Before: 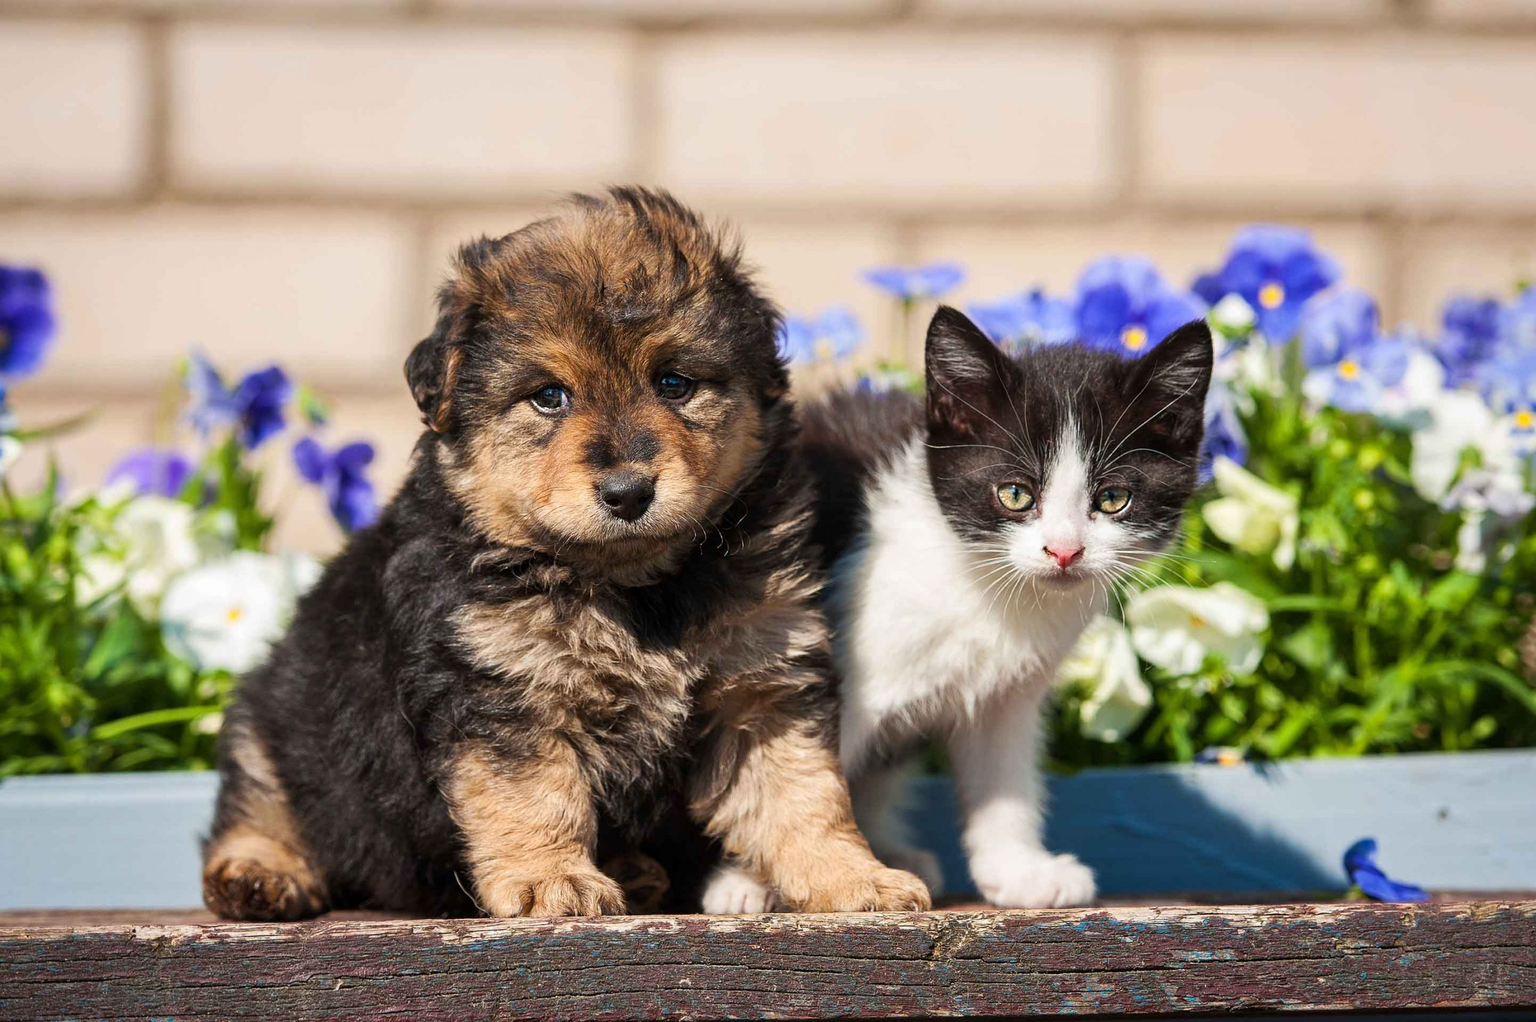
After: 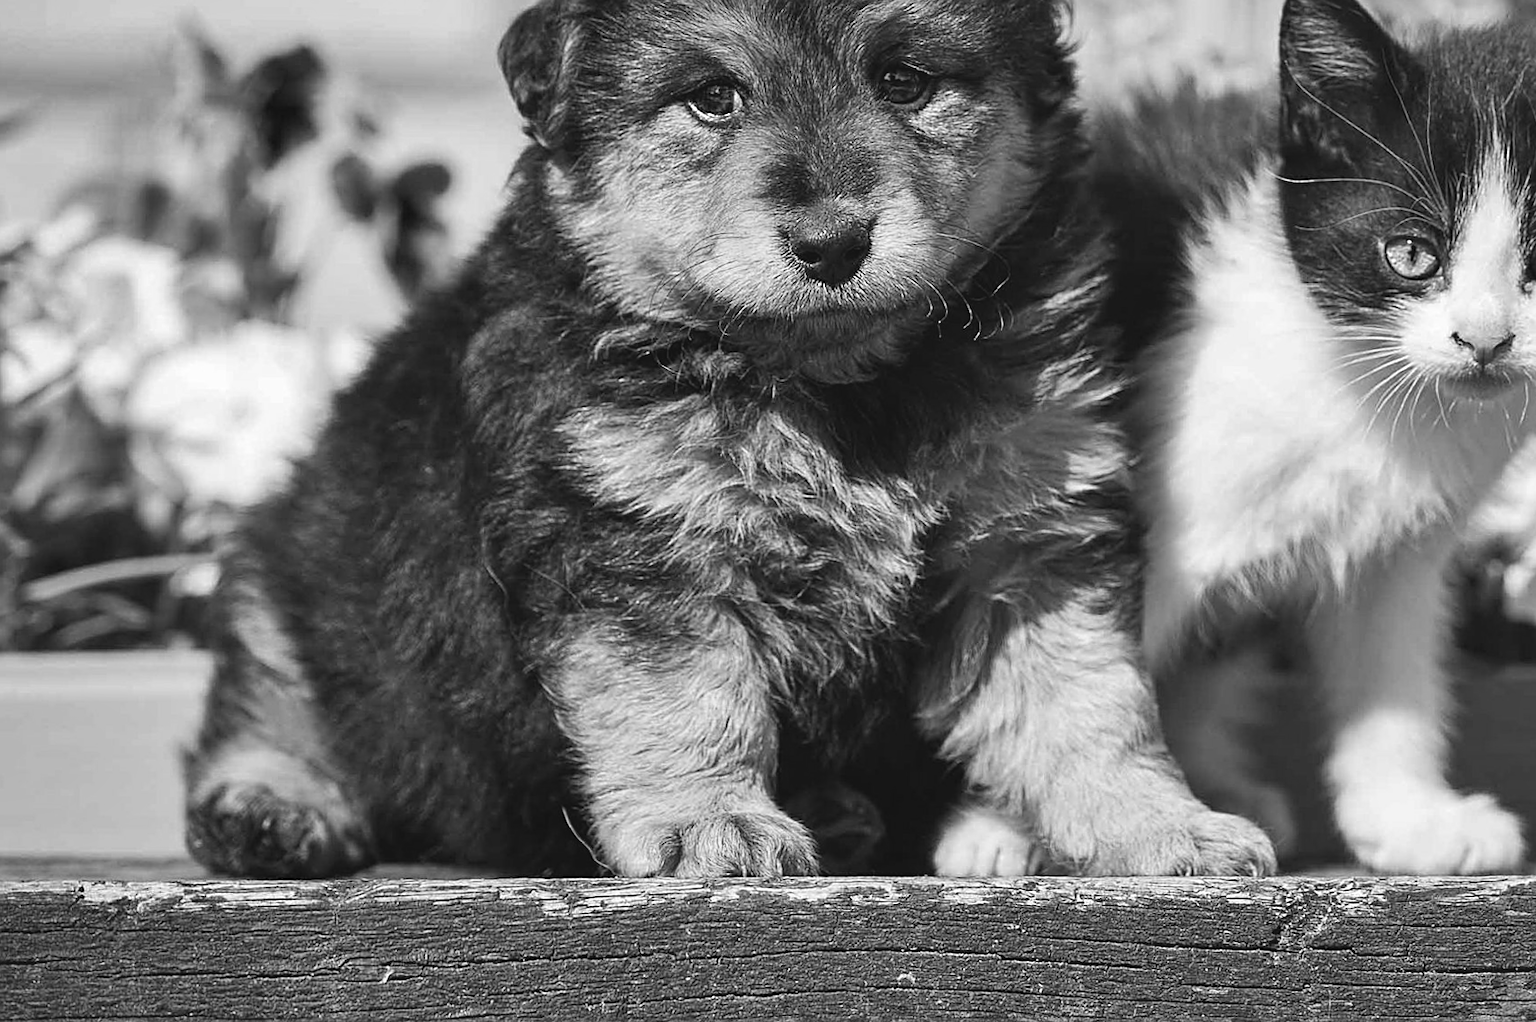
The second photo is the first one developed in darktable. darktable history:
color balance rgb: shadows lift › chroma 3%, shadows lift › hue 280.8°, power › hue 330°, highlights gain › chroma 3%, highlights gain › hue 75.6°, global offset › luminance 0.7%, perceptual saturation grading › global saturation 20%, perceptual saturation grading › highlights -25%, perceptual saturation grading › shadows 50%, global vibrance 20.33%
crop and rotate: angle -0.82°, left 3.85%, top 31.828%, right 27.992%
monochrome: on, module defaults
sharpen: on, module defaults
shadows and highlights: soften with gaussian
